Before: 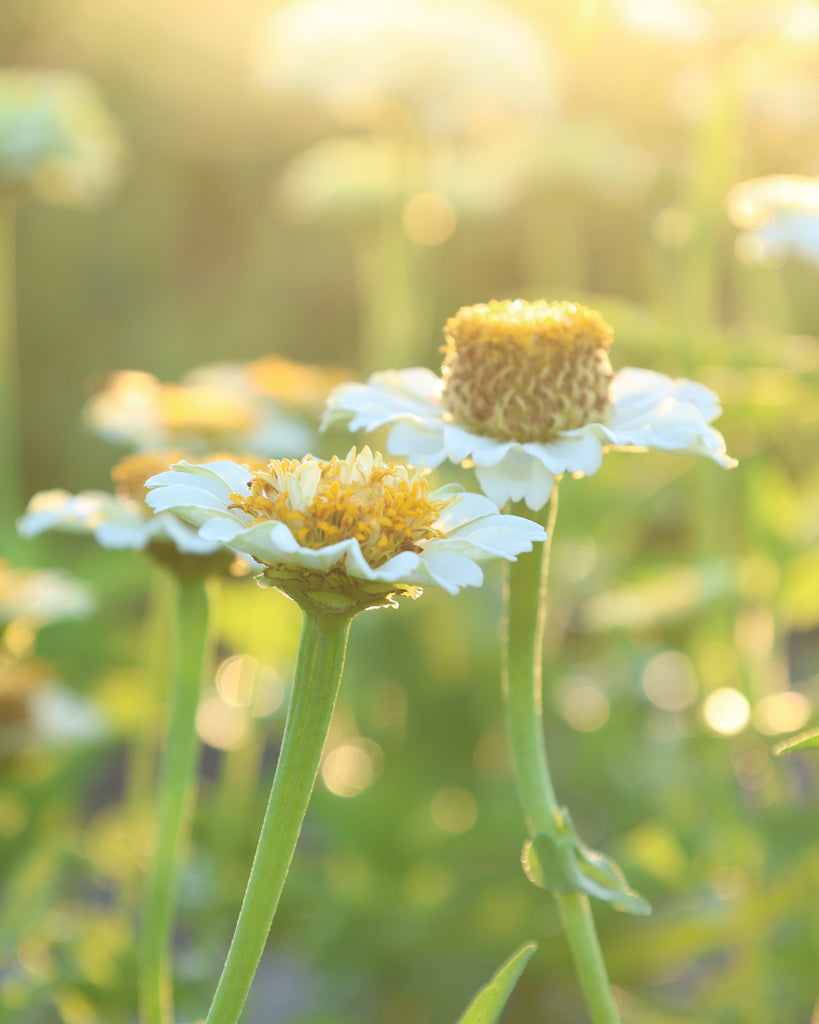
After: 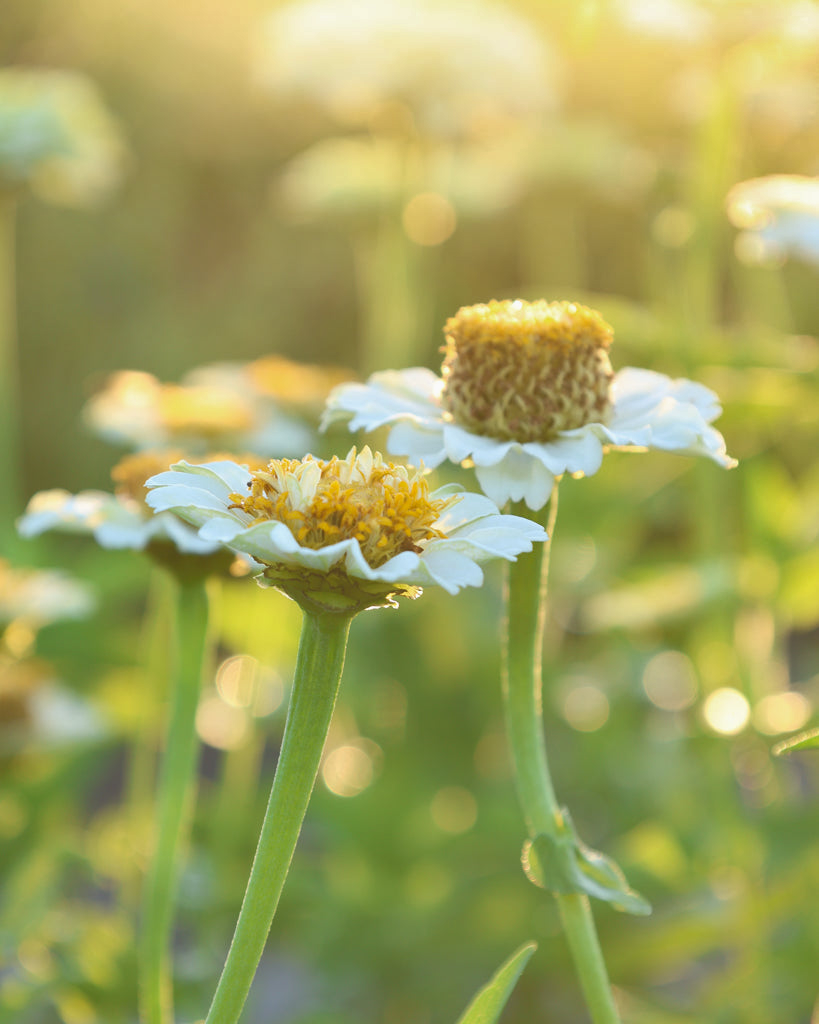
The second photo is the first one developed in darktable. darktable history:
shadows and highlights: shadows 43.59, white point adjustment -1.31, soften with gaussian
